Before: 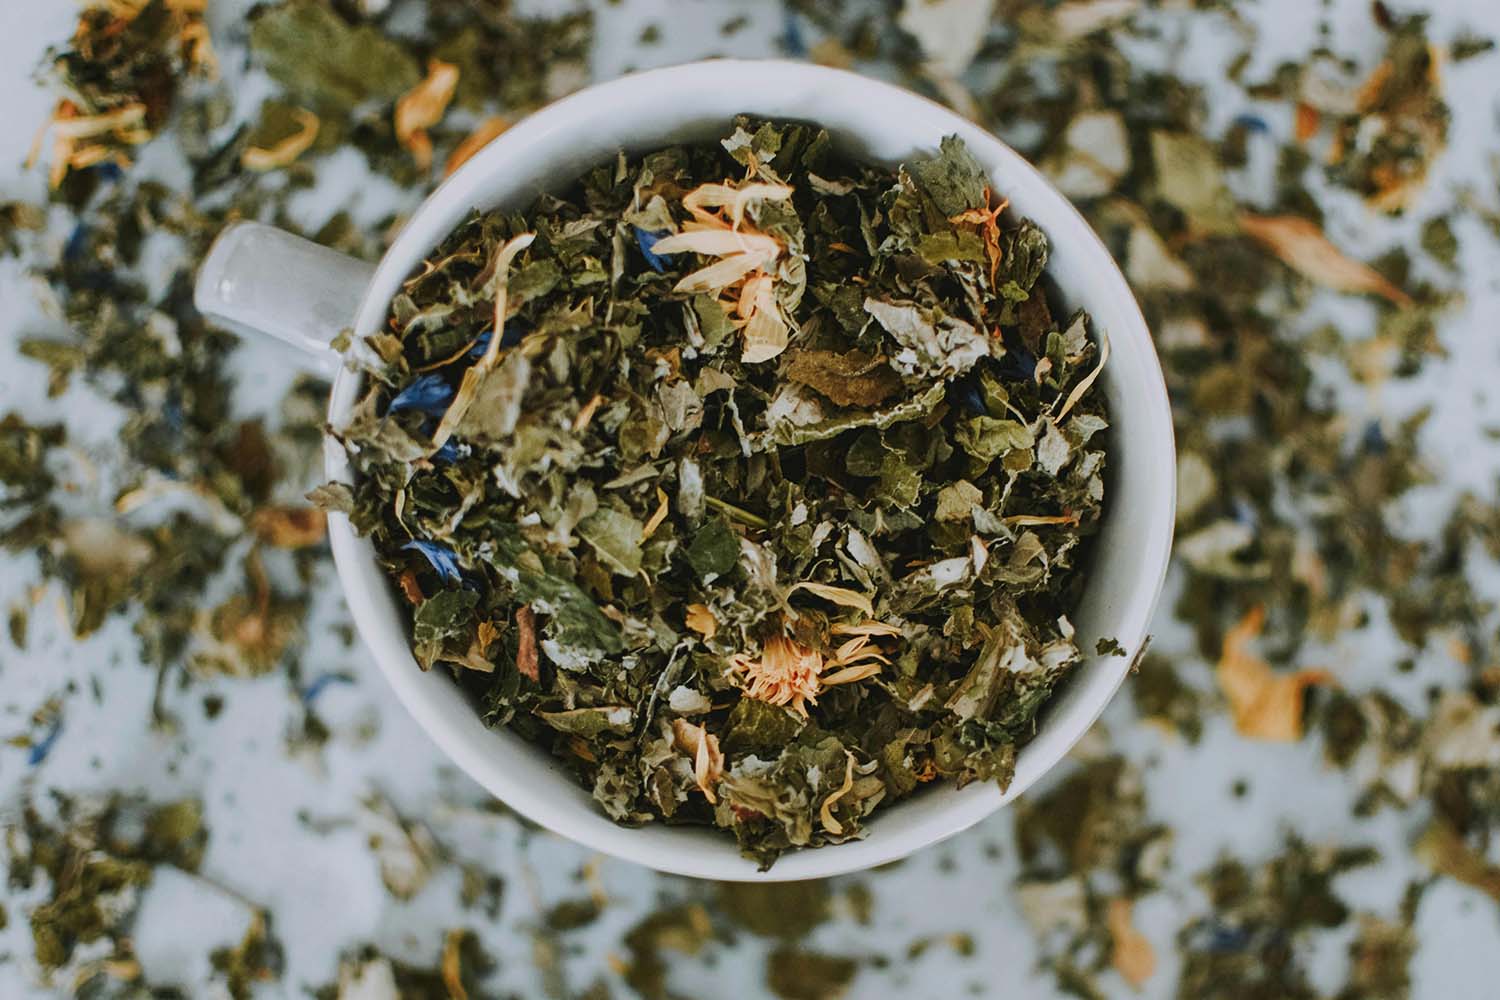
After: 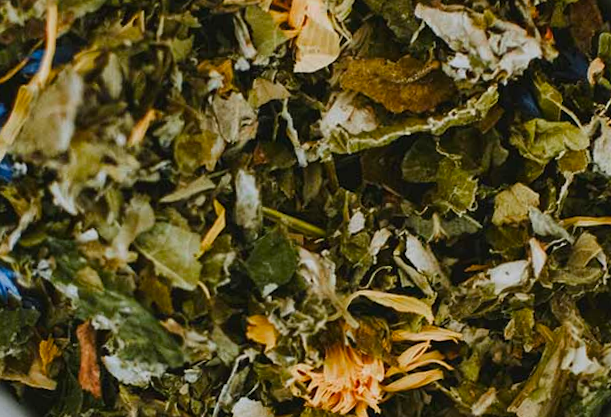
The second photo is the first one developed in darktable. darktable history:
color balance rgb: linear chroma grading › global chroma 33.4%
crop: left 30%, top 30%, right 30%, bottom 30%
rotate and perspective: rotation -1.75°, automatic cropping off
